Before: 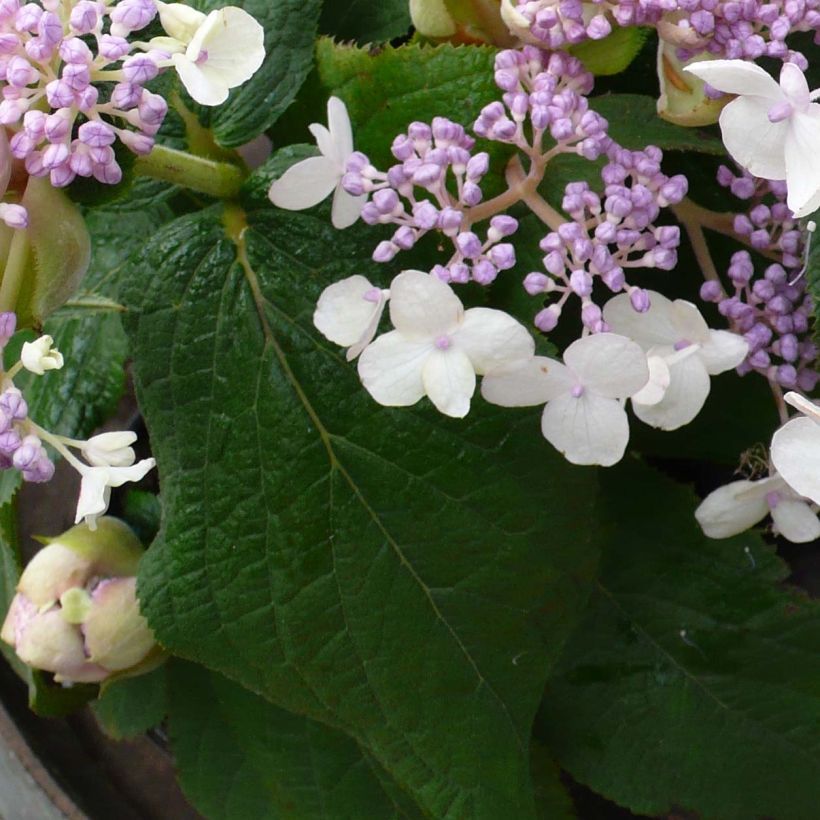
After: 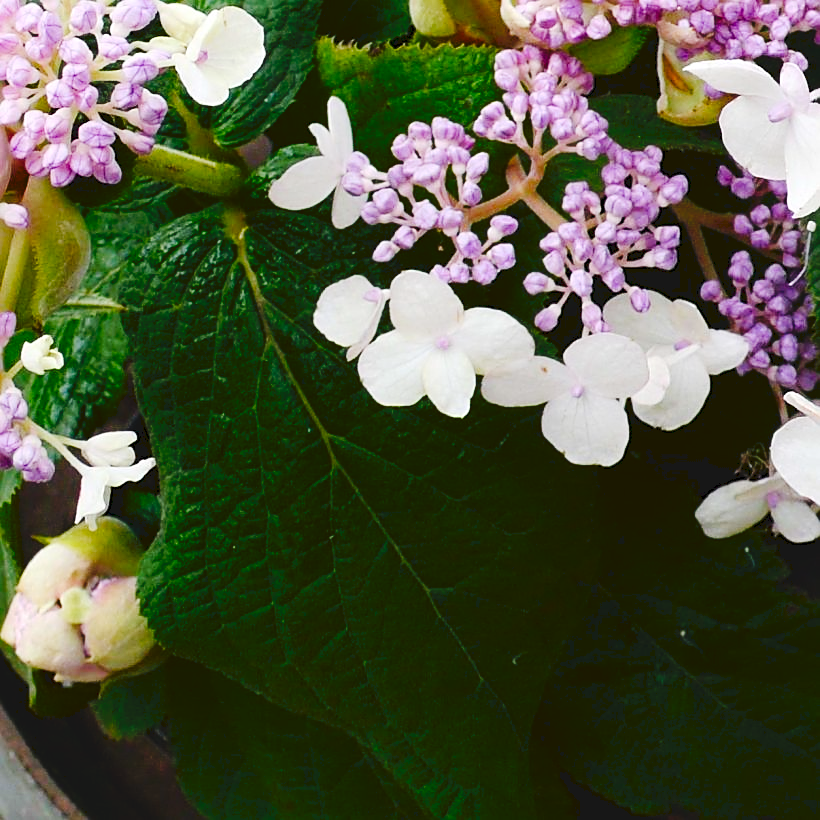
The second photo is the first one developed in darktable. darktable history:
contrast brightness saturation: contrast 0.14
sharpen: on, module defaults
color balance rgb: perceptual saturation grading › global saturation 35%, perceptual saturation grading › highlights -30%, perceptual saturation grading › shadows 35%, perceptual brilliance grading › global brilliance 3%, perceptual brilliance grading › highlights -3%, perceptual brilliance grading › shadows 3%
tone curve: curves: ch0 [(0, 0) (0.003, 0.077) (0.011, 0.078) (0.025, 0.078) (0.044, 0.08) (0.069, 0.088) (0.1, 0.102) (0.136, 0.12) (0.177, 0.148) (0.224, 0.191) (0.277, 0.261) (0.335, 0.335) (0.399, 0.419) (0.468, 0.522) (0.543, 0.611) (0.623, 0.702) (0.709, 0.779) (0.801, 0.855) (0.898, 0.918) (1, 1)], preserve colors none
